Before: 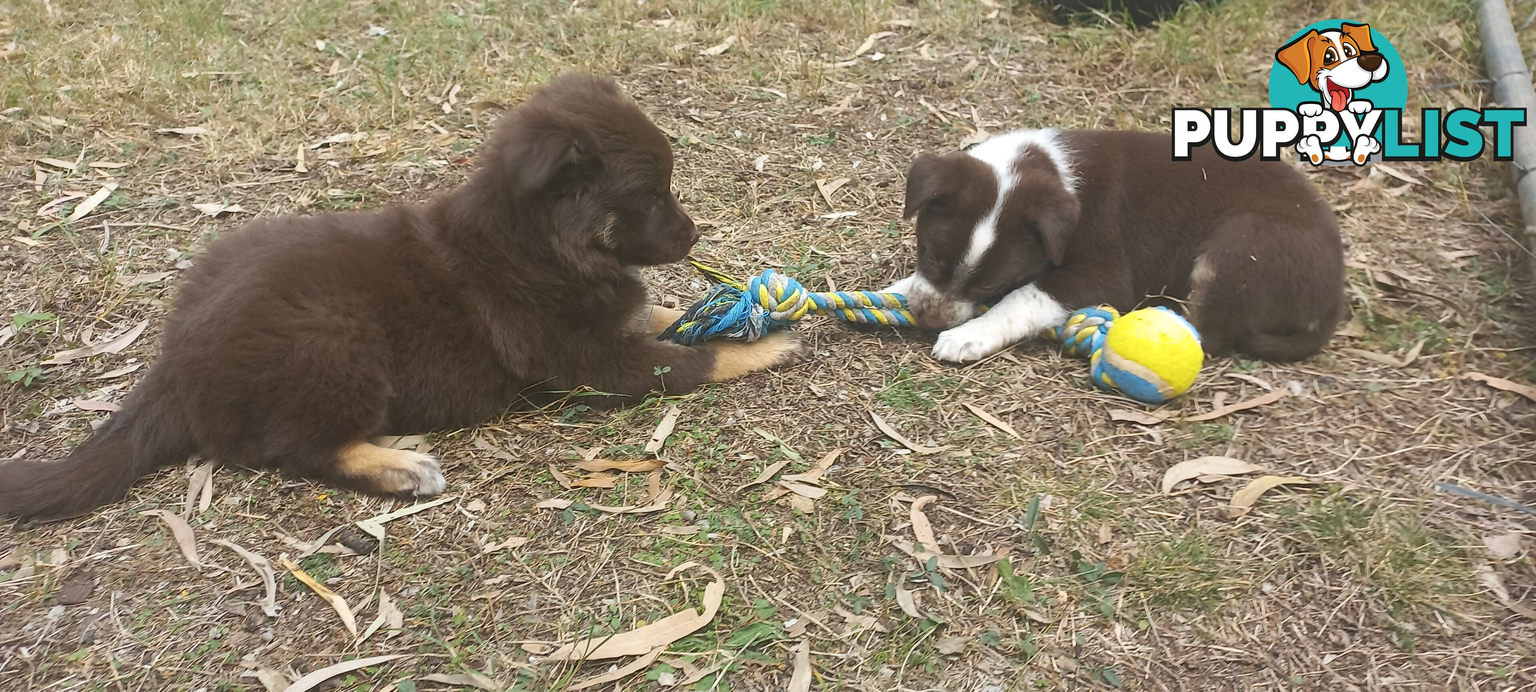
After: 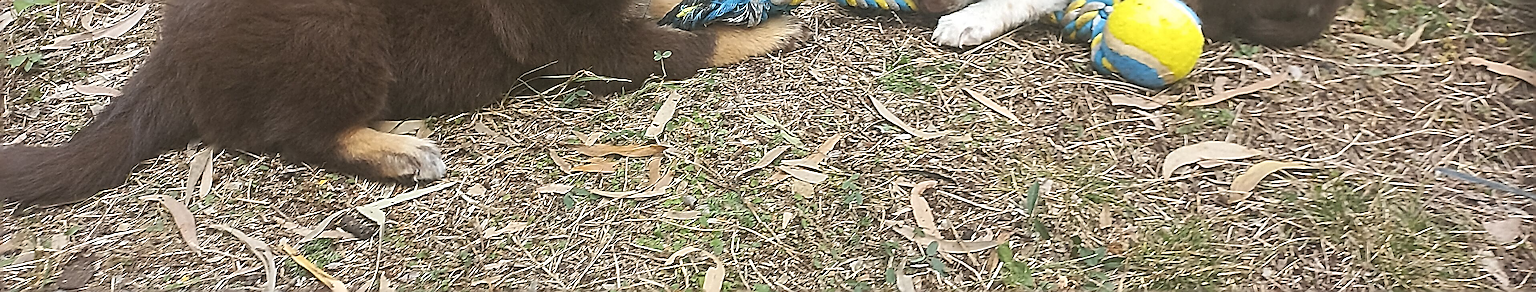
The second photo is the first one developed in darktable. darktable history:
sharpen: radius 3.166, amount 1.746
crop: top 45.606%, bottom 12.189%
local contrast: mode bilateral grid, contrast 16, coarseness 35, detail 104%, midtone range 0.2
